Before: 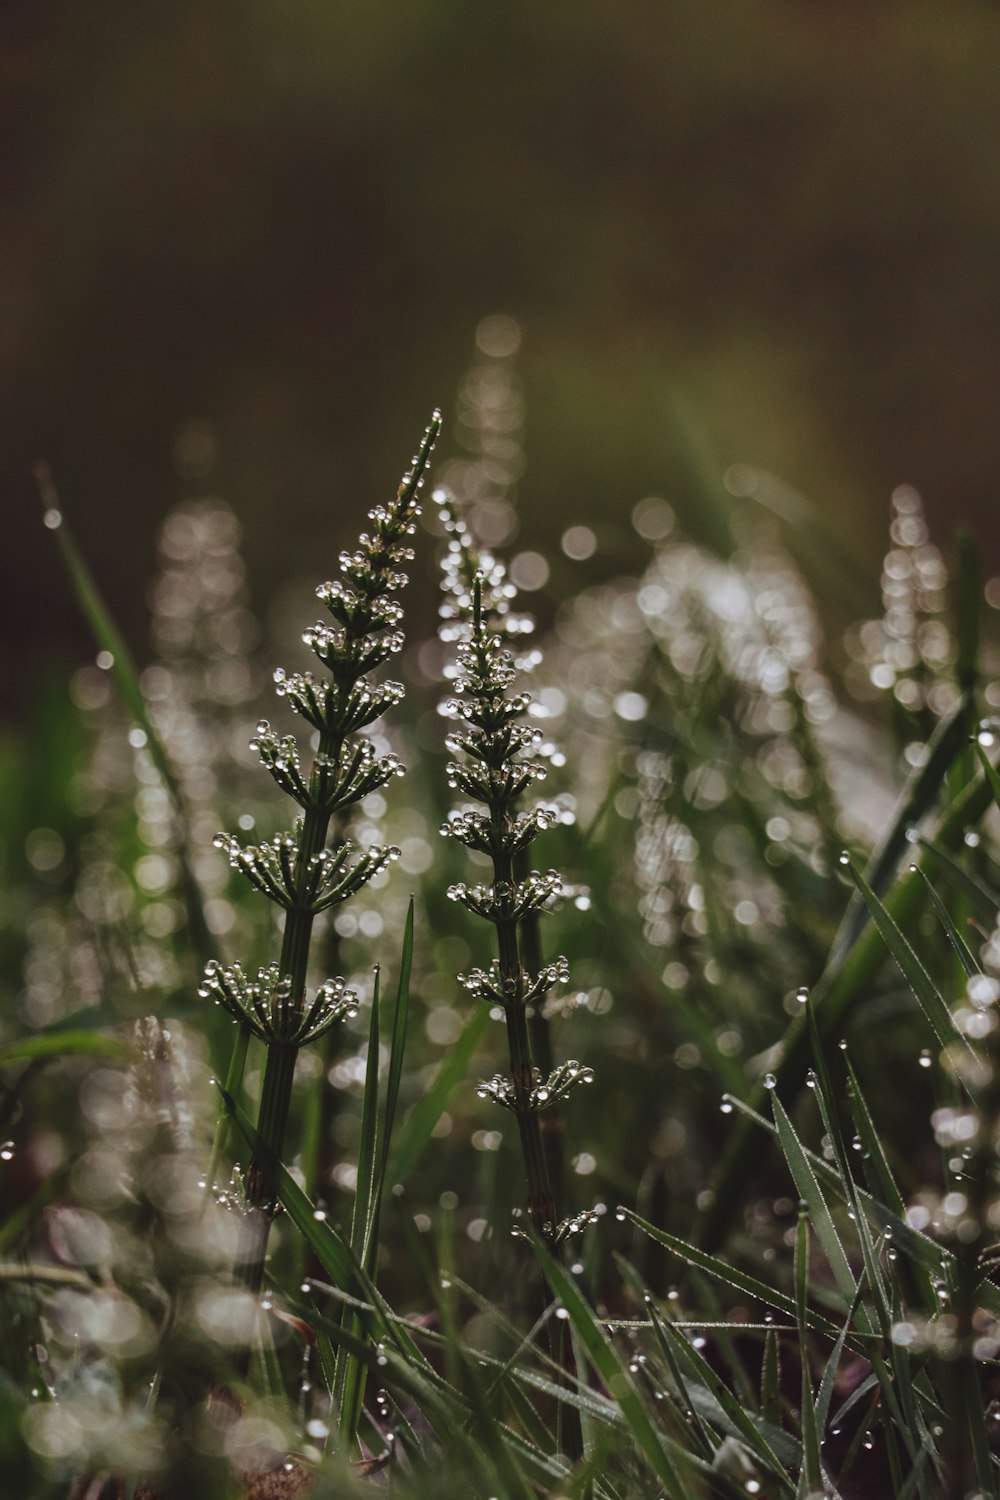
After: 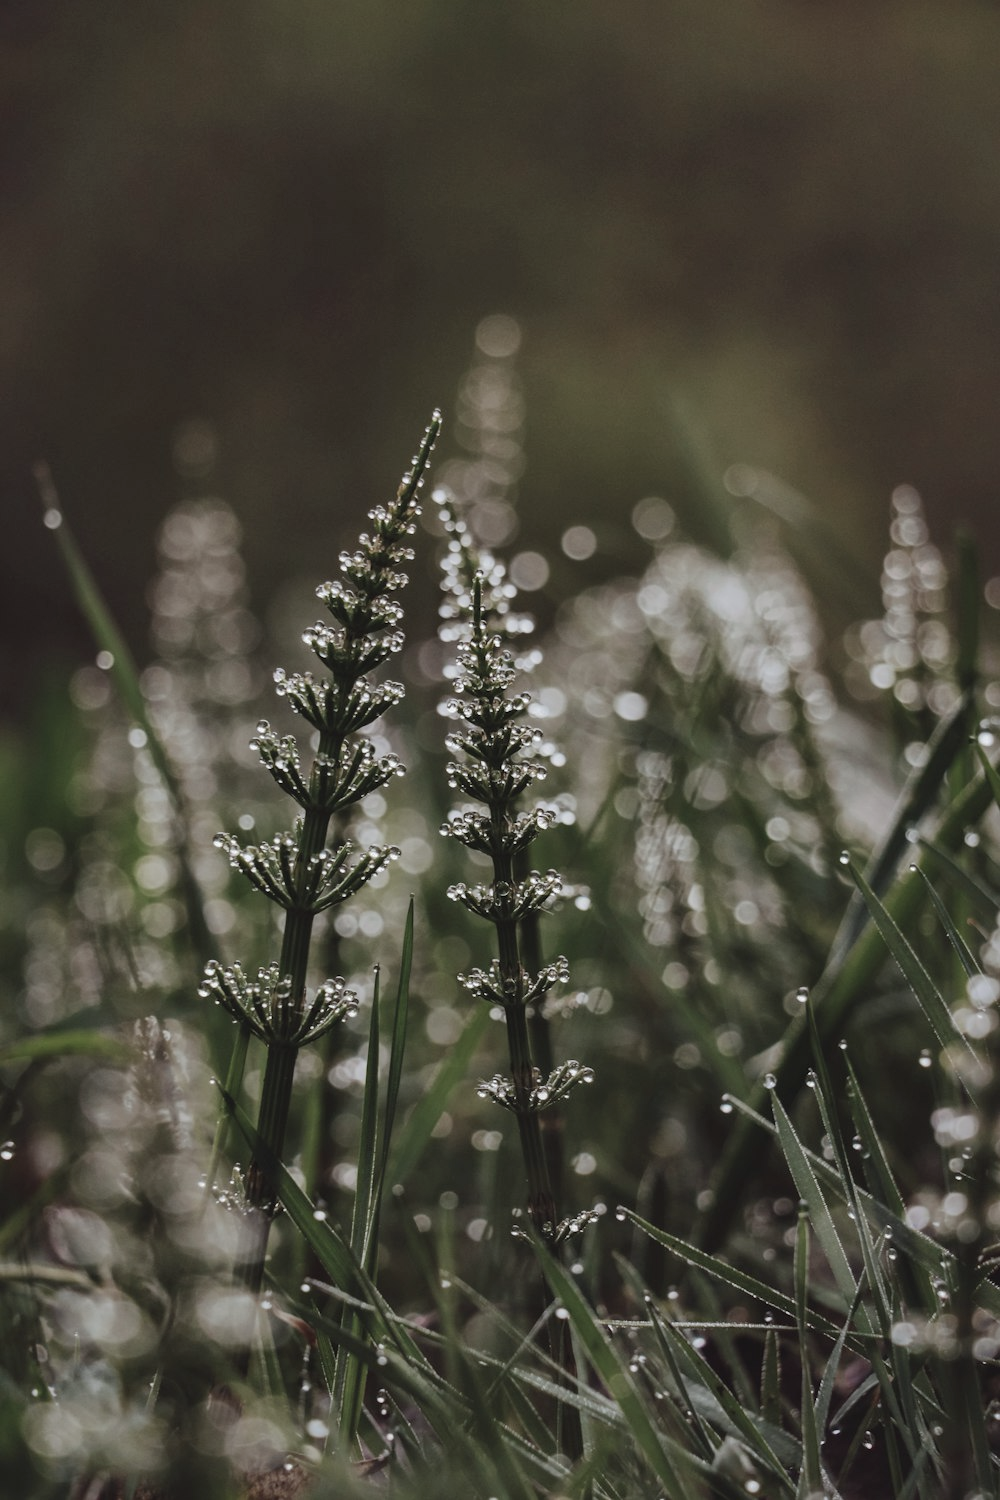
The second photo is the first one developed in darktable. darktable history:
white balance: red 0.986, blue 1.01
shadows and highlights: shadows 40, highlights -60
contrast brightness saturation: contrast 0.1, saturation -0.36
